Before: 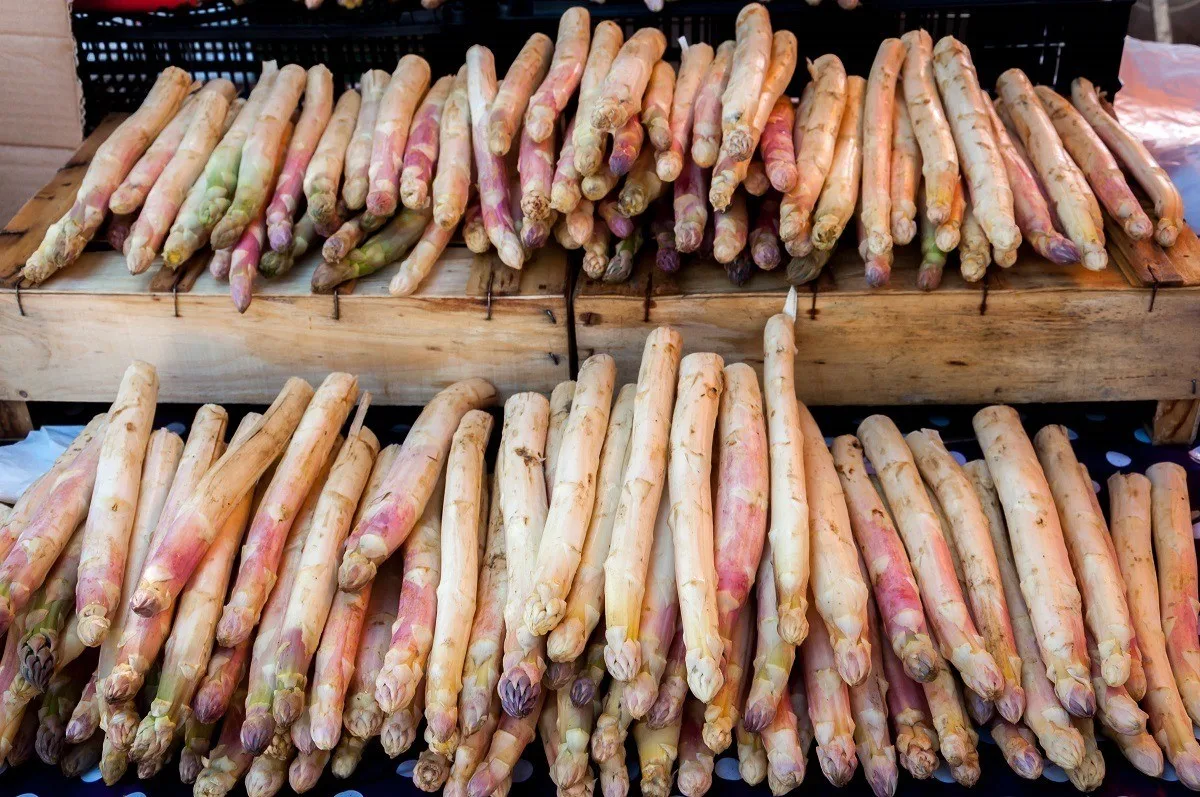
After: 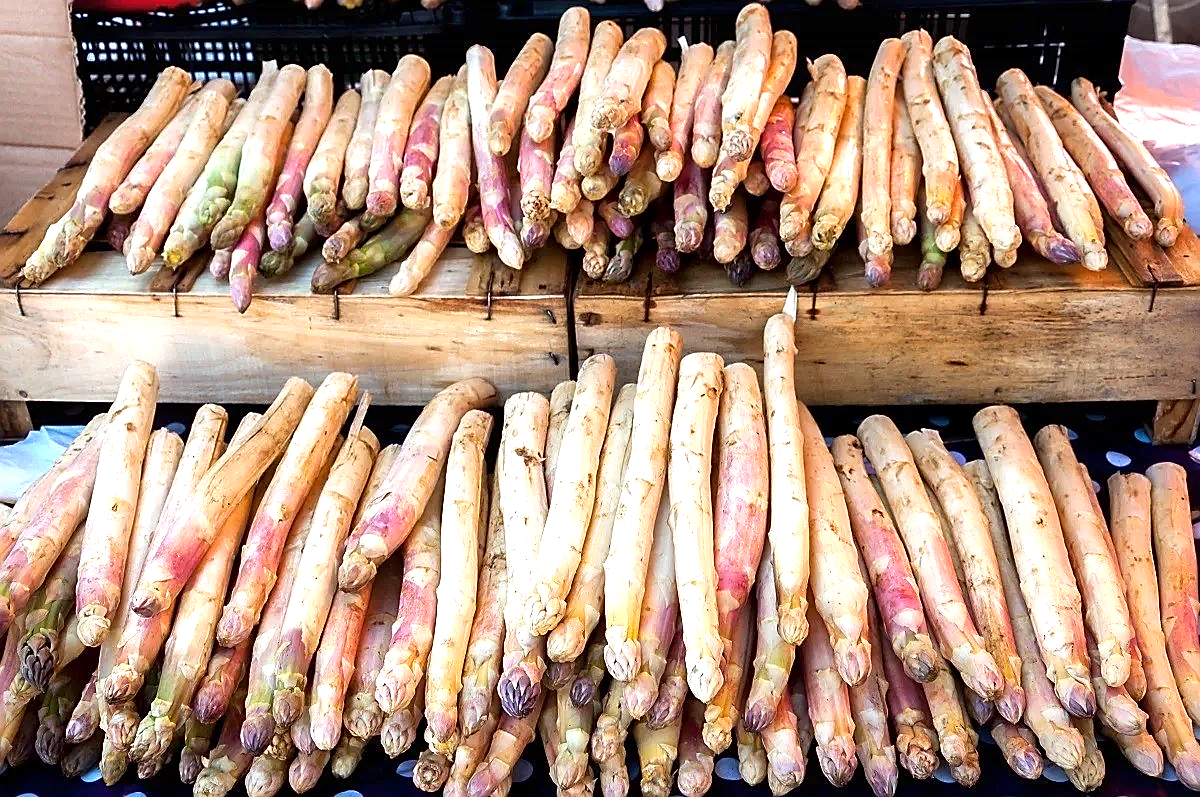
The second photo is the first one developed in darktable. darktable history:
local contrast: mode bilateral grid, contrast 20, coarseness 50, detail 132%, midtone range 0.2
sharpen: radius 1.4, amount 1.25, threshold 0.7
exposure: black level correction 0, exposure 0.7 EV, compensate exposure bias true, compensate highlight preservation false
